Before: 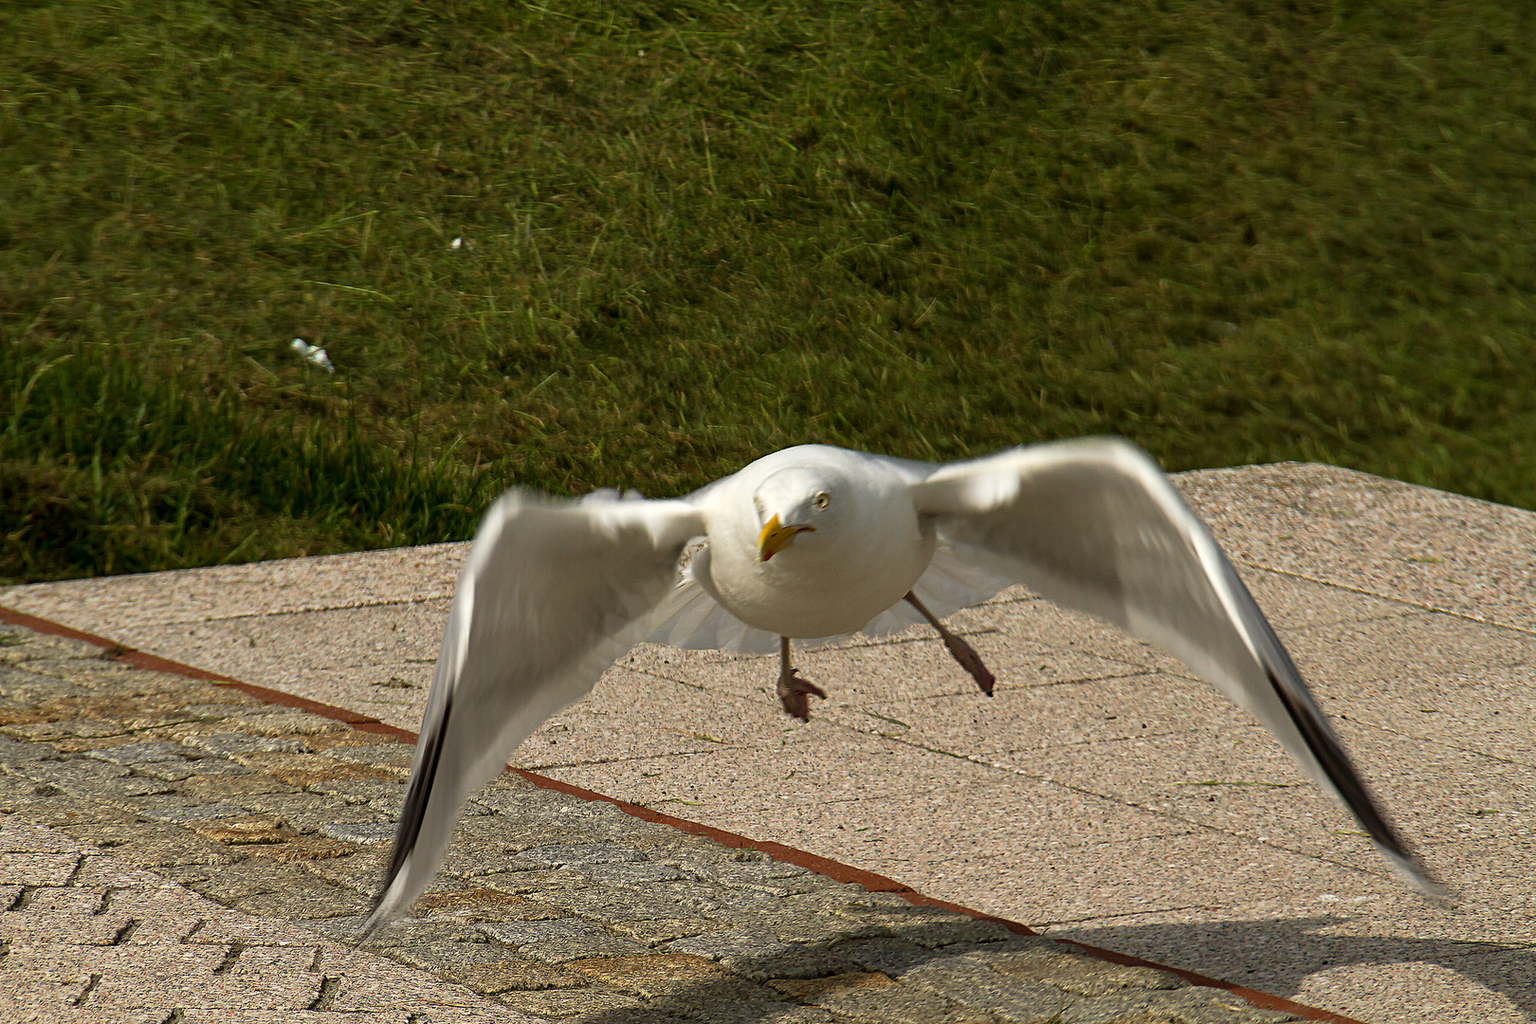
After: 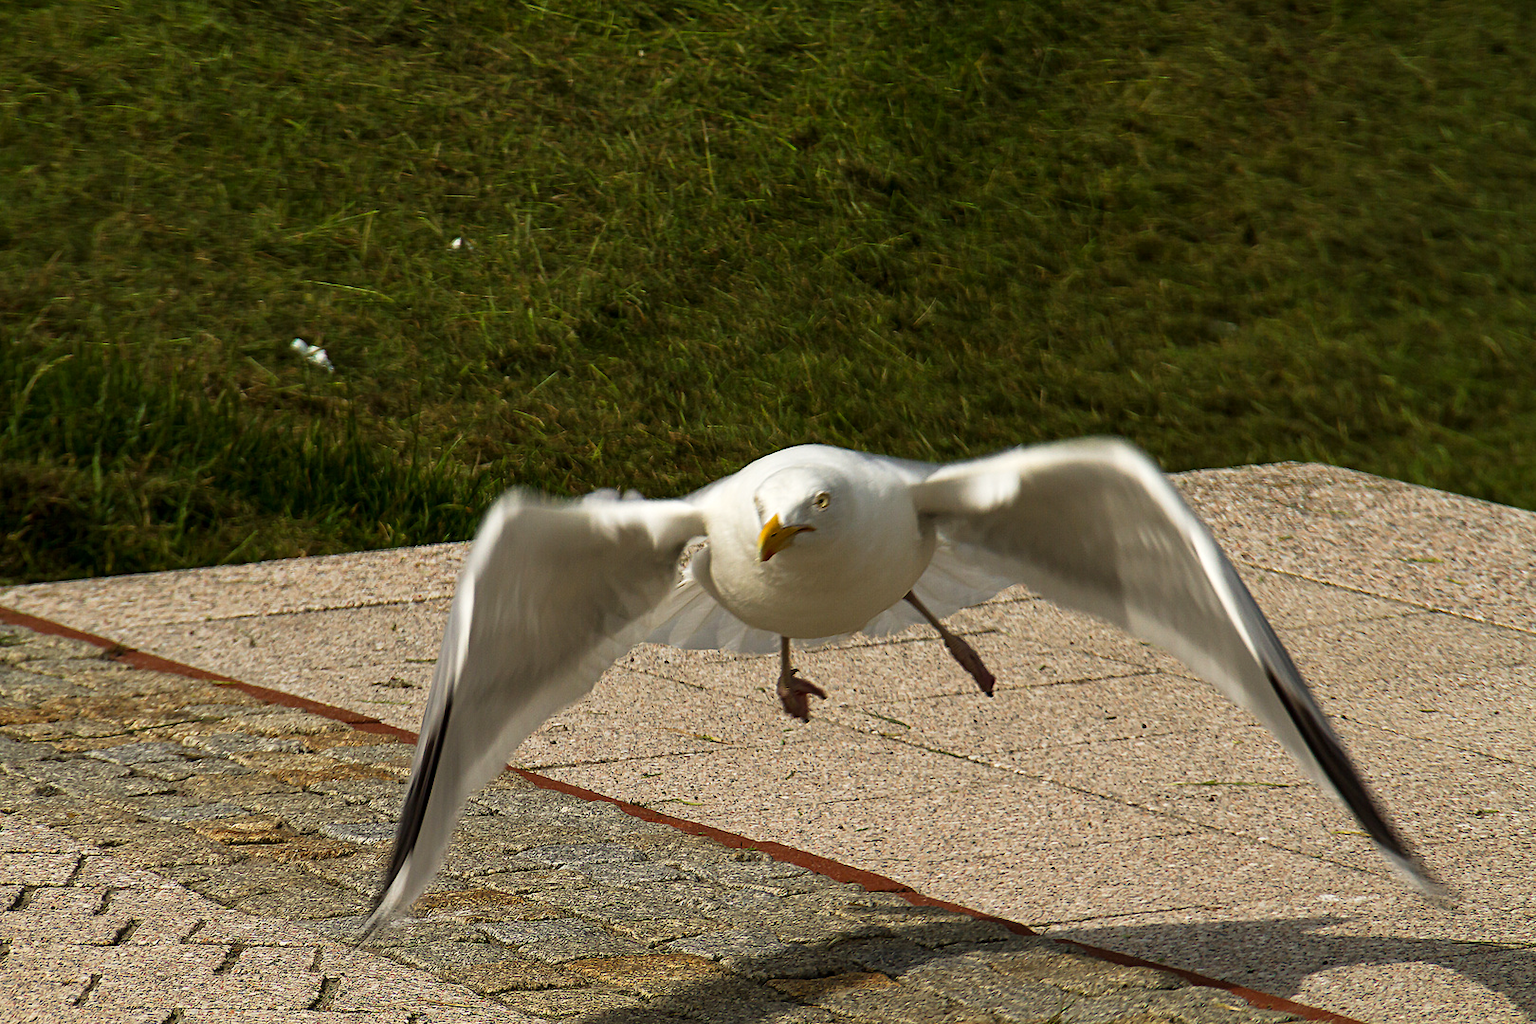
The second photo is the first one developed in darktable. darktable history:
tone curve "[contrast+]": curves: ch0 [(0, 0) (0.08, 0.06) (0.17, 0.14) (0.5, 0.5) (0.83, 0.86) (0.92, 0.94) (1, 1)], preserve colors none | blend: blend mode normal, opacity 100%; mask: uniform (no mask)
